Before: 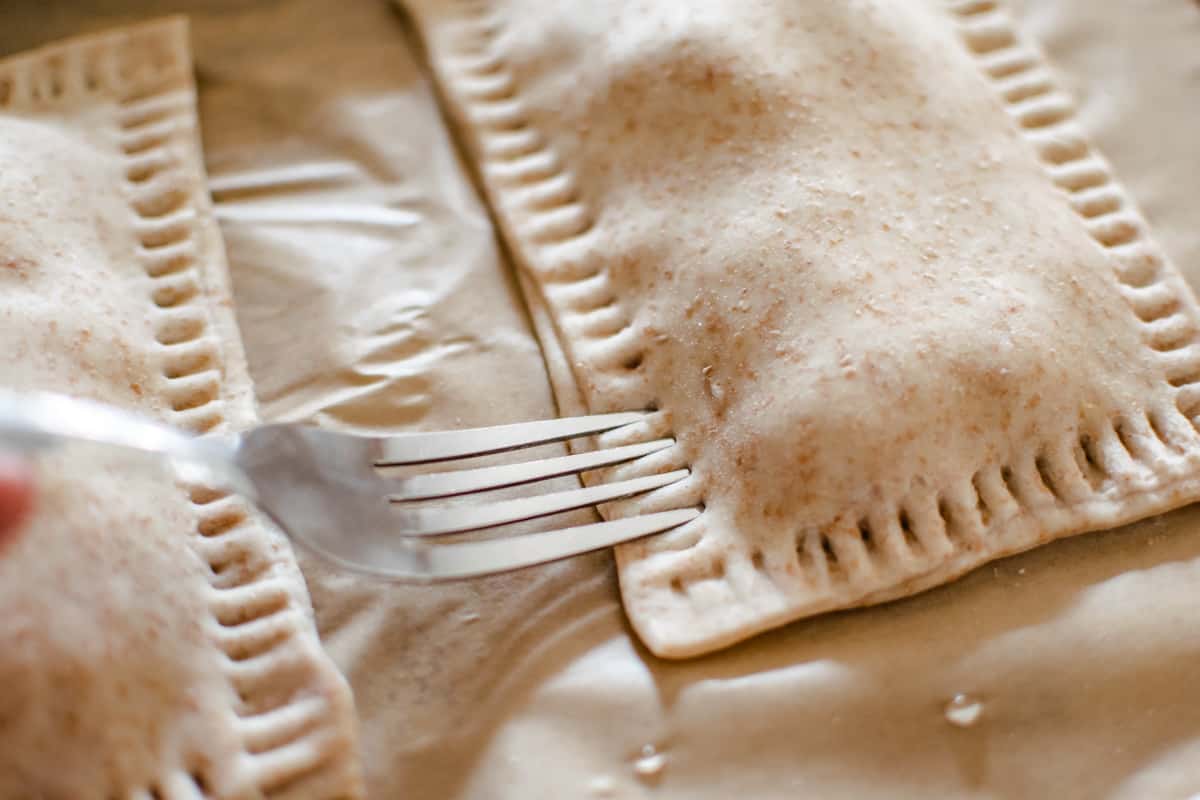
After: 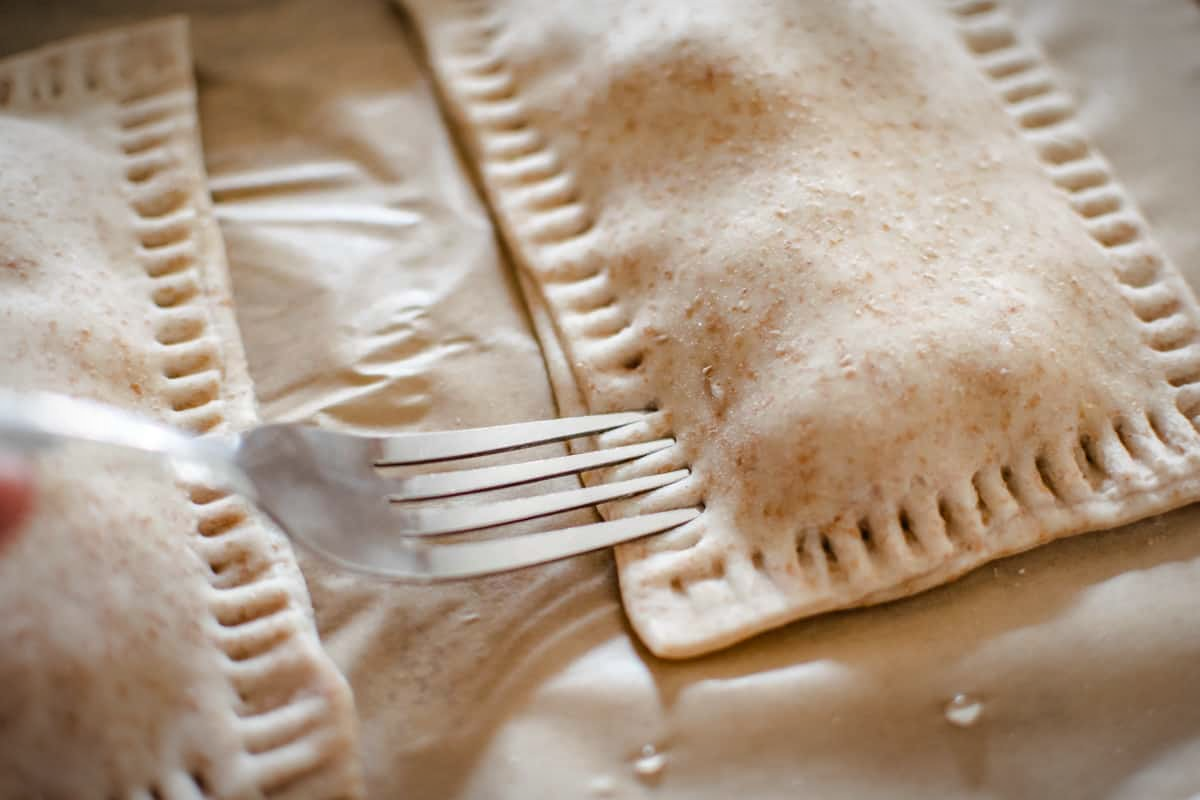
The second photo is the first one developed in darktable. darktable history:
vignetting: brightness -0.406, saturation -0.292, automatic ratio true
